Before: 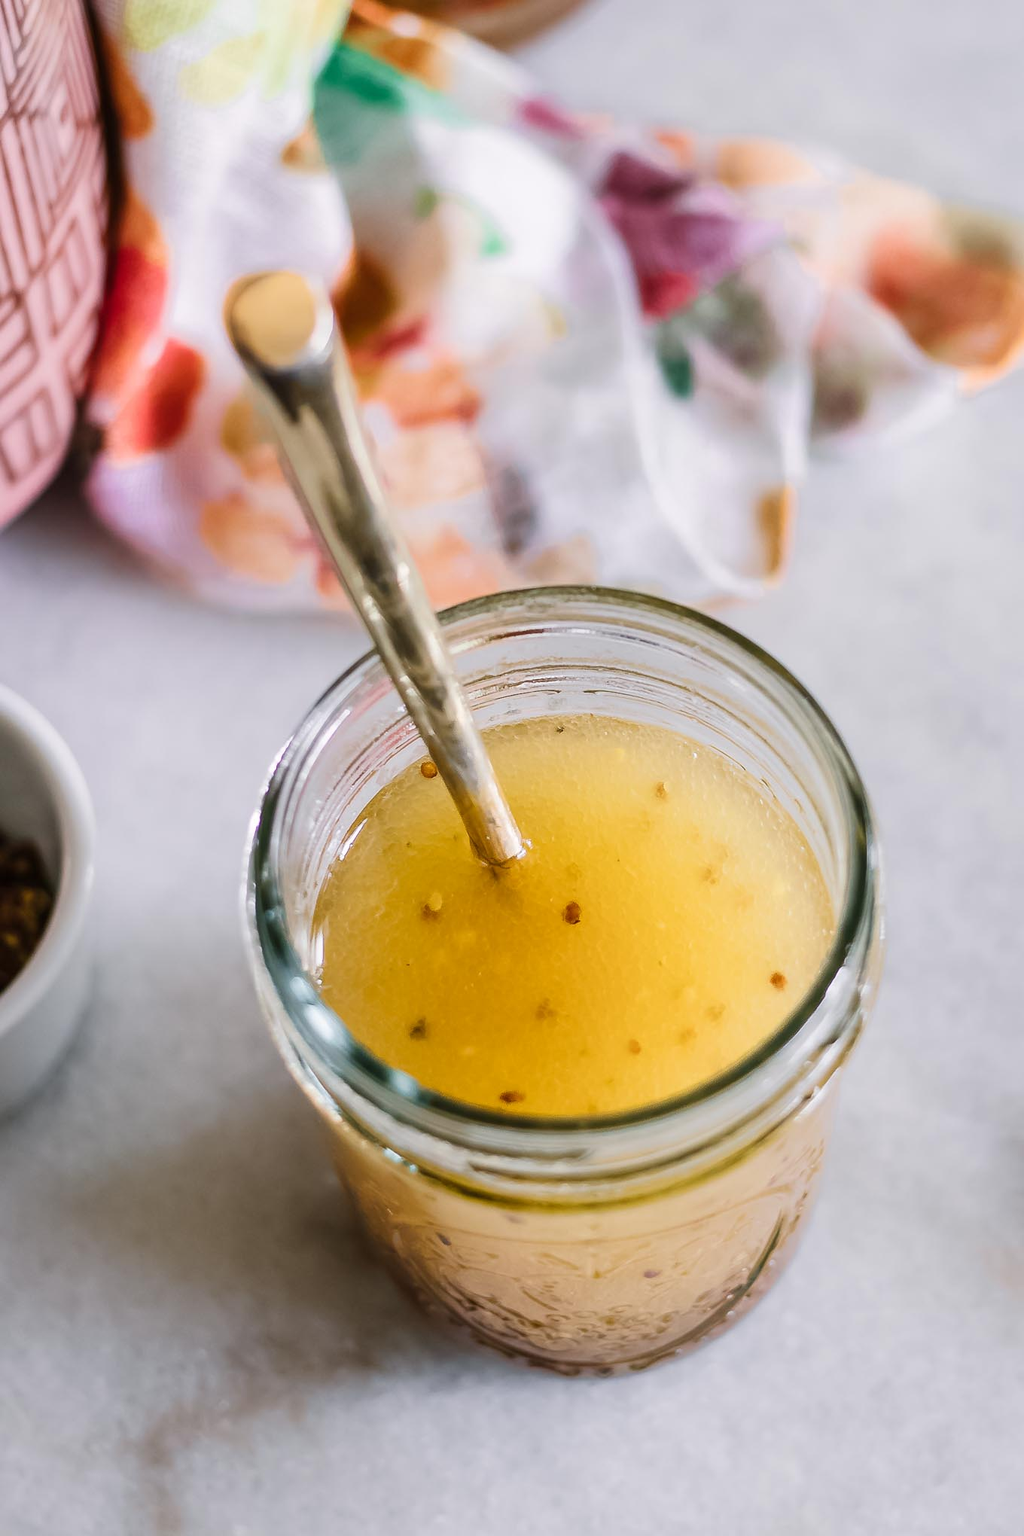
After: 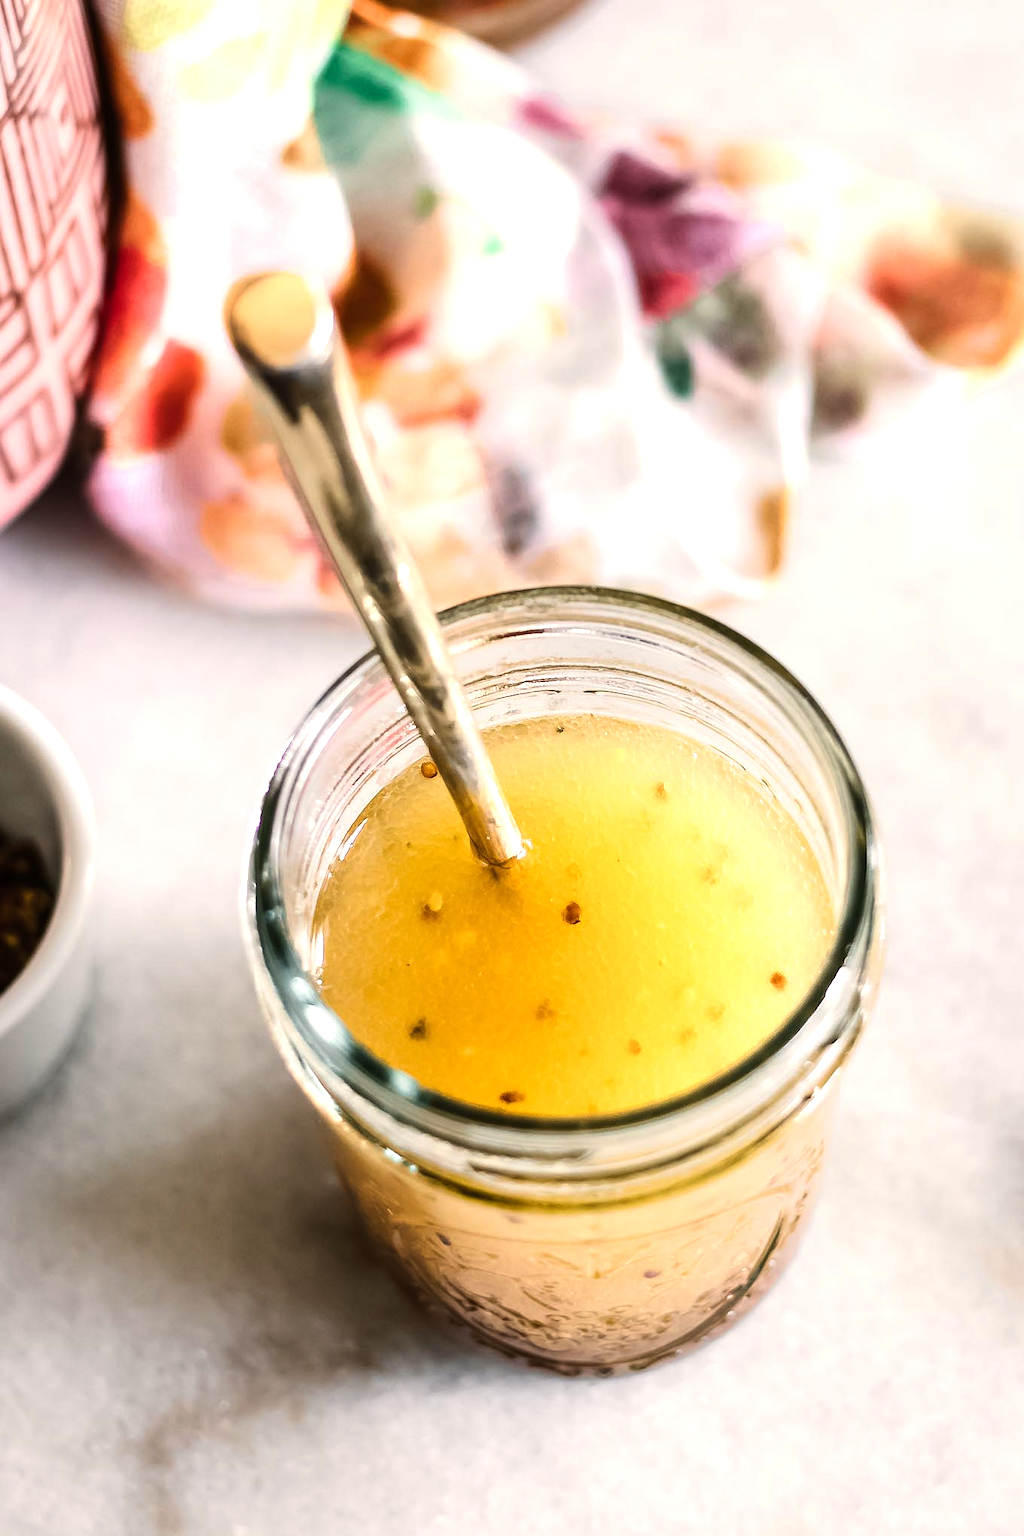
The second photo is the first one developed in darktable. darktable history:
tone equalizer: -8 EV -0.75 EV, -7 EV -0.7 EV, -6 EV -0.6 EV, -5 EV -0.4 EV, -3 EV 0.4 EV, -2 EV 0.6 EV, -1 EV 0.7 EV, +0 EV 0.75 EV, edges refinement/feathering 500, mask exposure compensation -1.57 EV, preserve details no
white balance: red 1.045, blue 0.932
